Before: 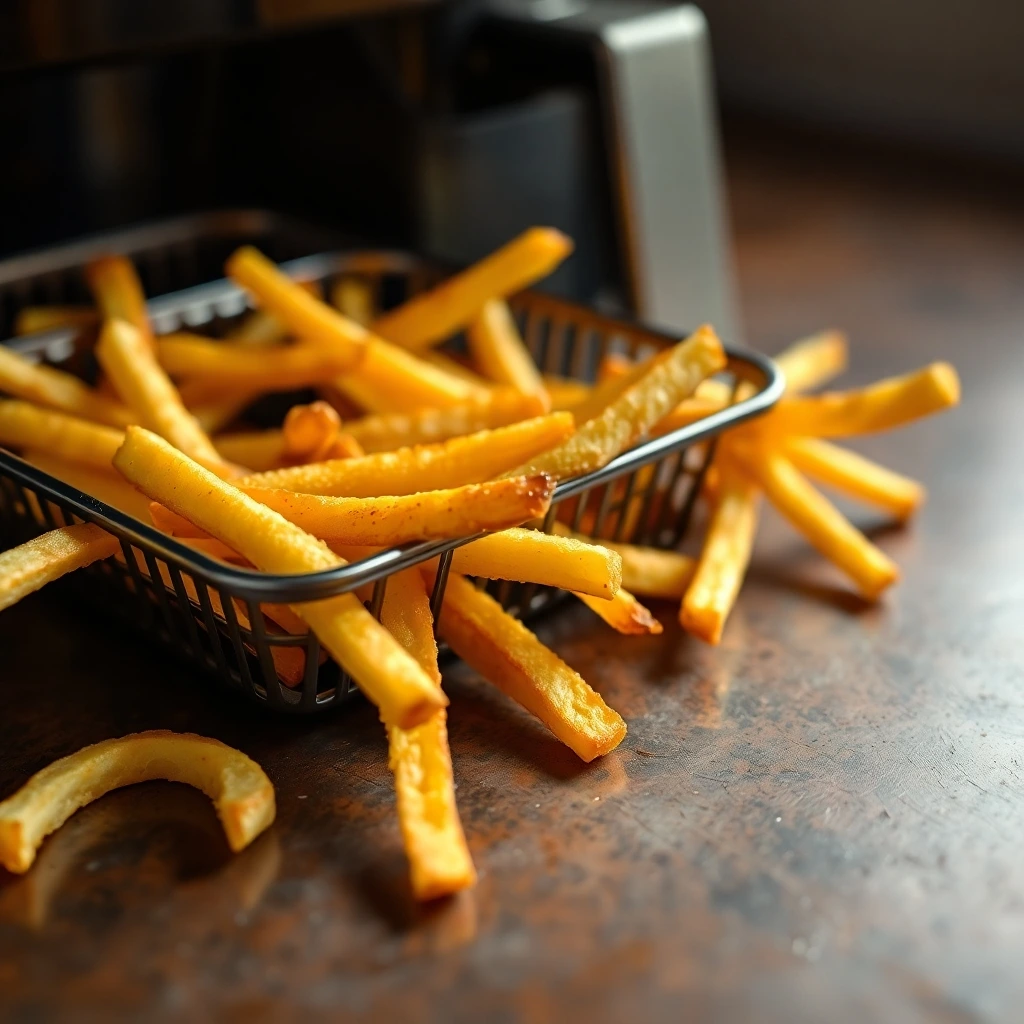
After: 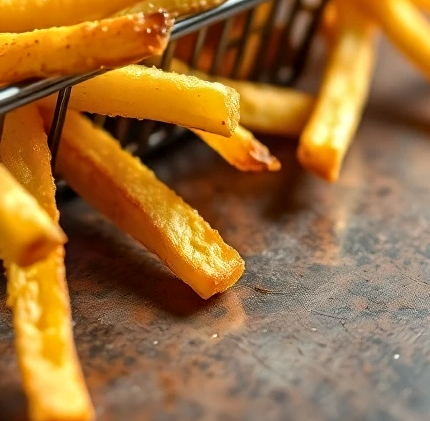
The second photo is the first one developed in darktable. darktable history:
crop: left 37.384%, top 45.257%, right 20.568%, bottom 13.629%
local contrast: on, module defaults
